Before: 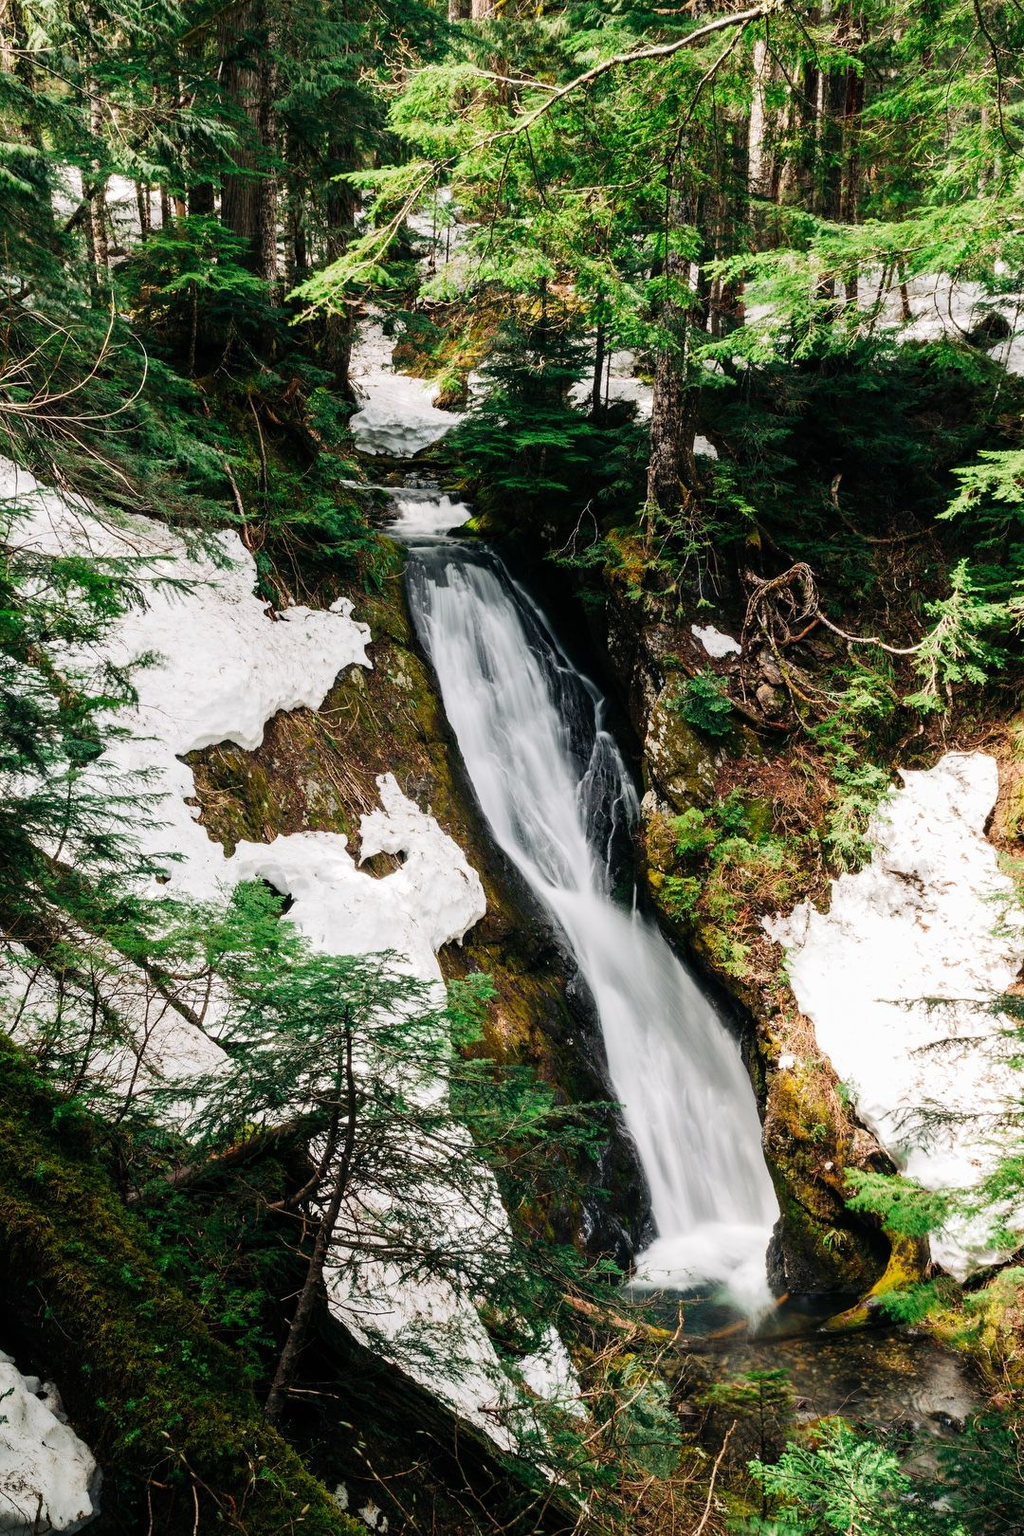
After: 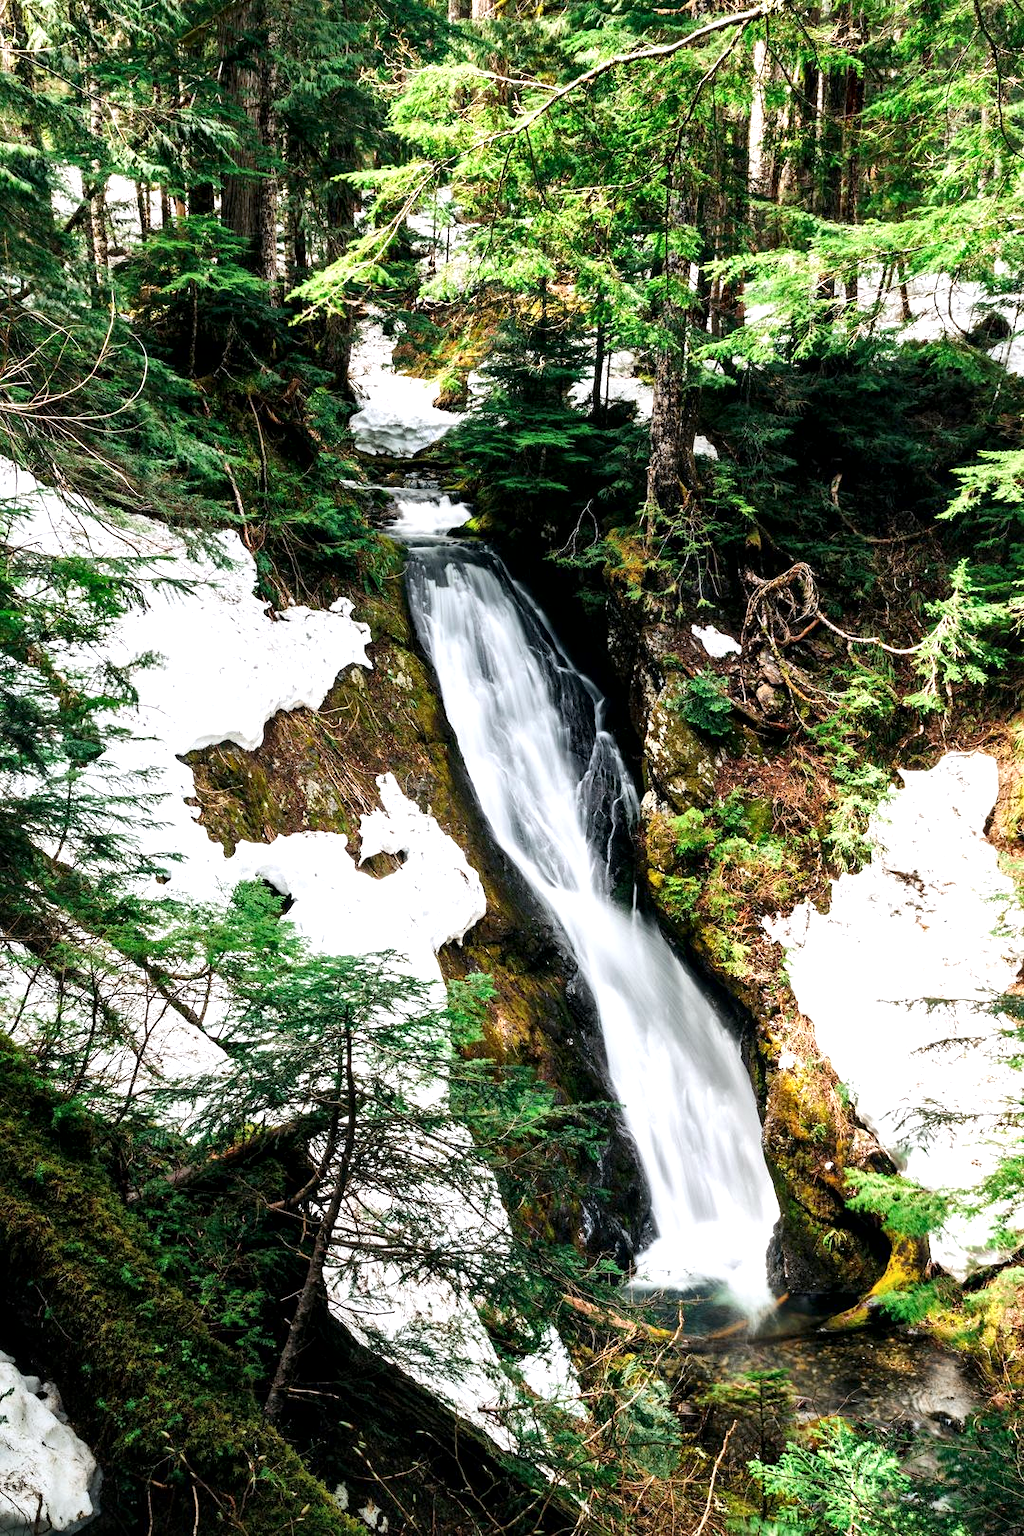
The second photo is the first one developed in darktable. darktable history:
white balance: red 0.98, blue 1.034
exposure: exposure 0.564 EV, compensate highlight preservation false
local contrast: mode bilateral grid, contrast 25, coarseness 60, detail 151%, midtone range 0.2
